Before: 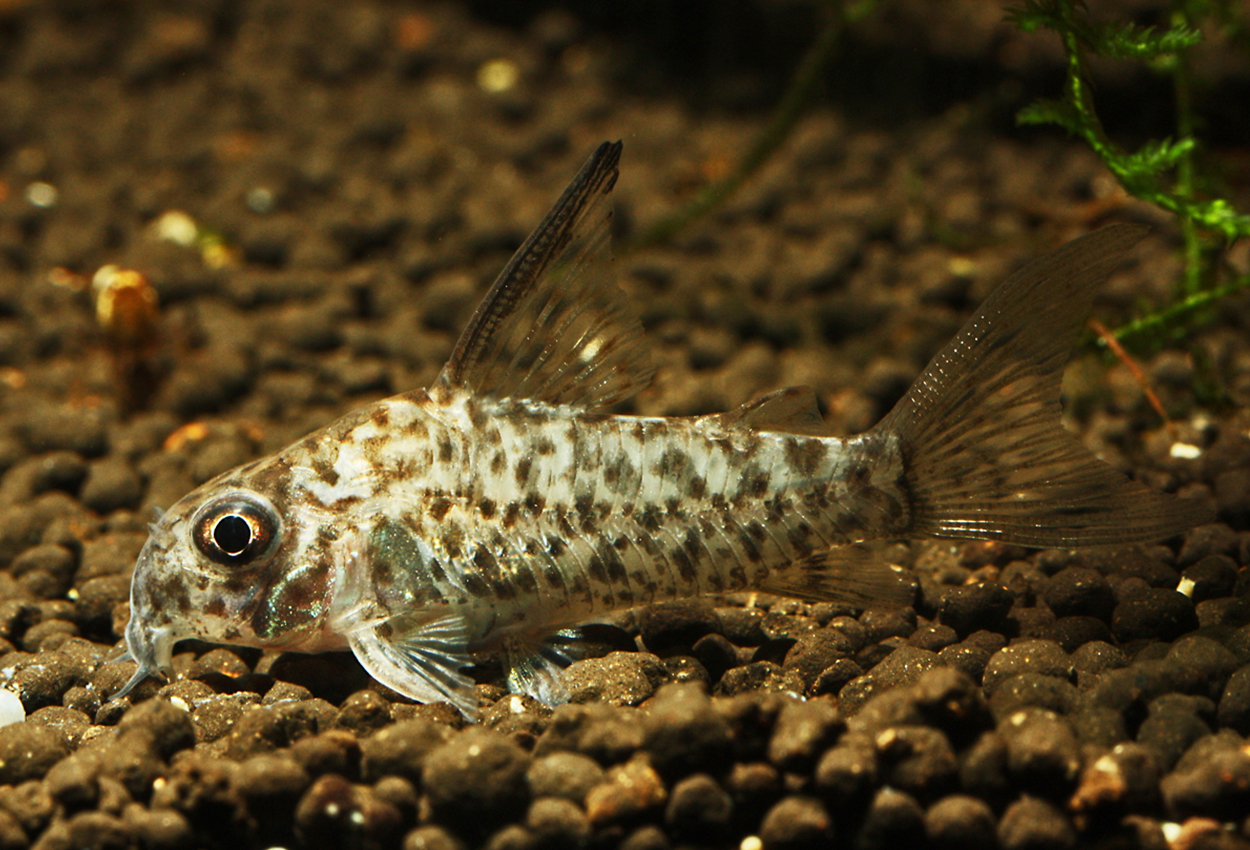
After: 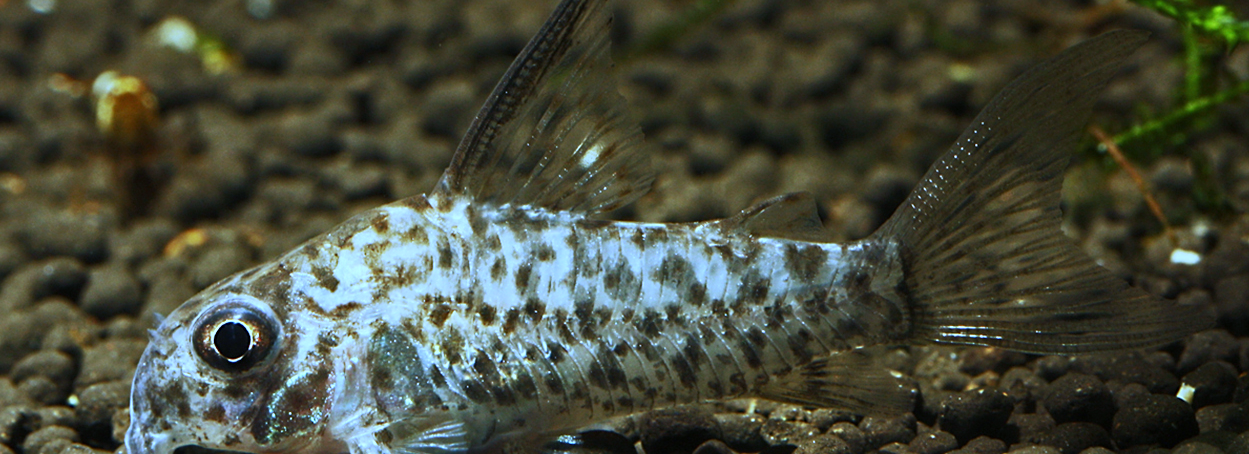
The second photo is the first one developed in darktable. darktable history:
white balance: red 0.766, blue 1.537
sharpen: amount 0.2
tone equalizer: on, module defaults
crop and rotate: top 23.043%, bottom 23.437%
